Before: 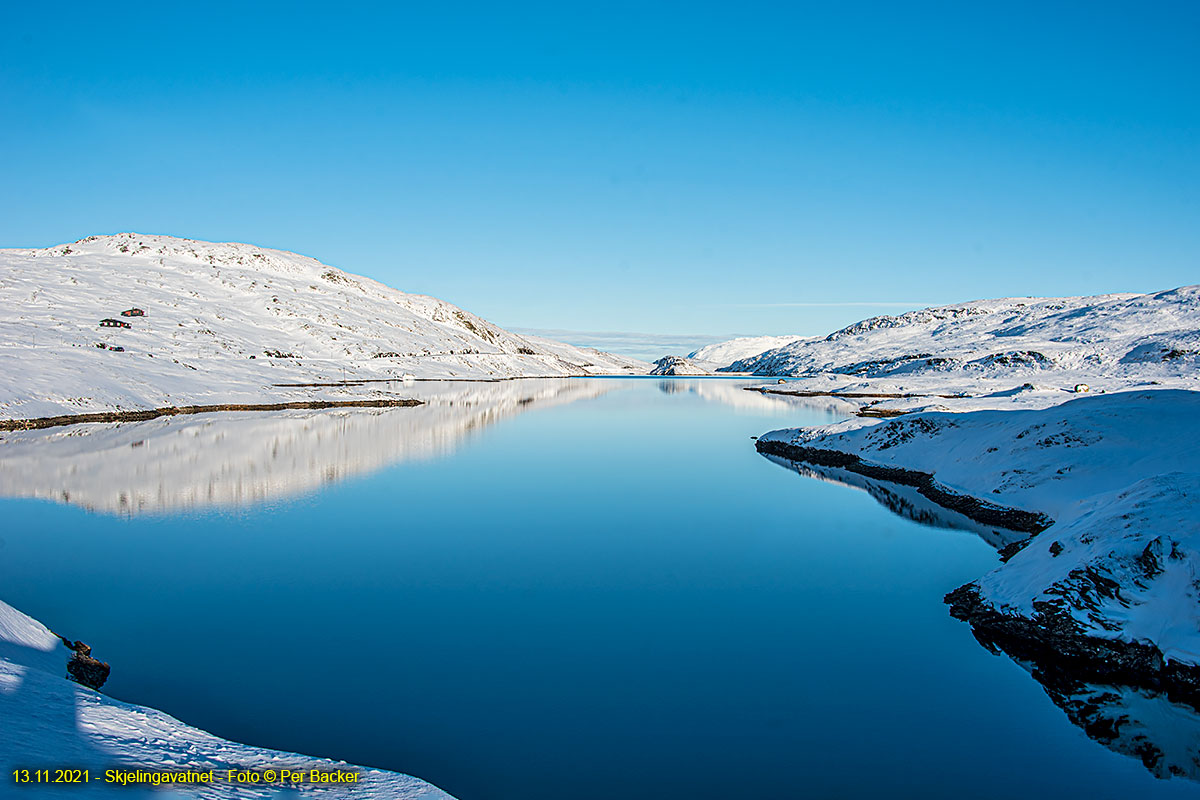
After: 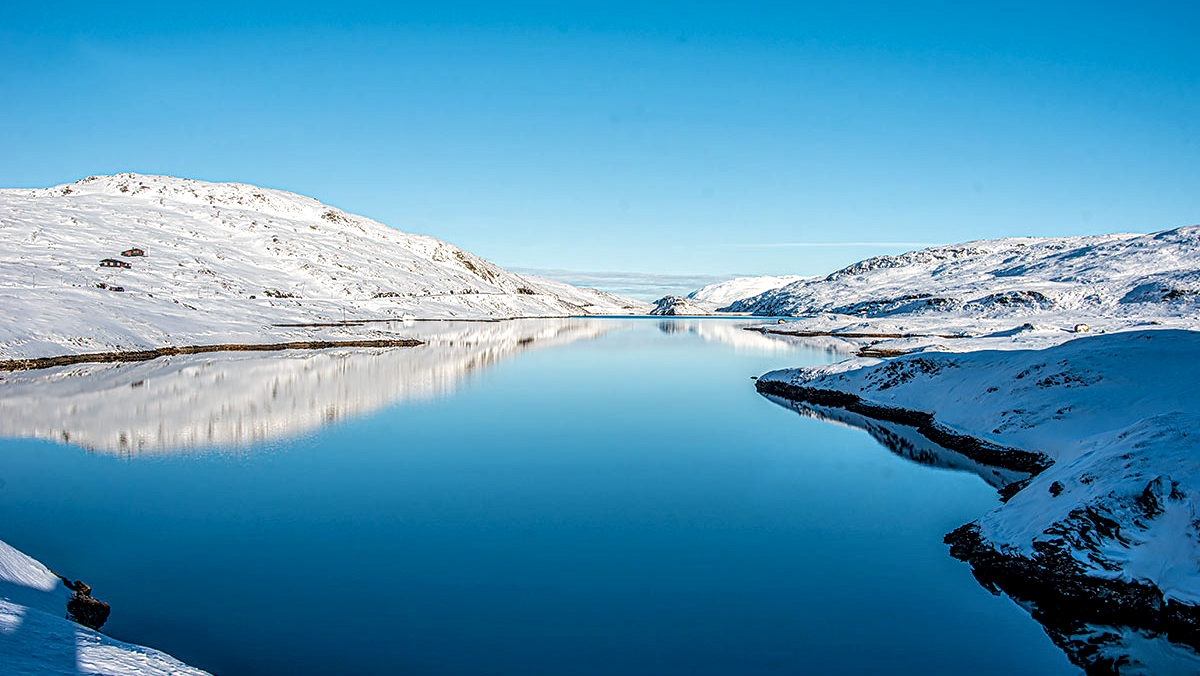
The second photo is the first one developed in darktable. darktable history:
crop: top 7.616%, bottom 7.789%
local contrast: detail 144%
